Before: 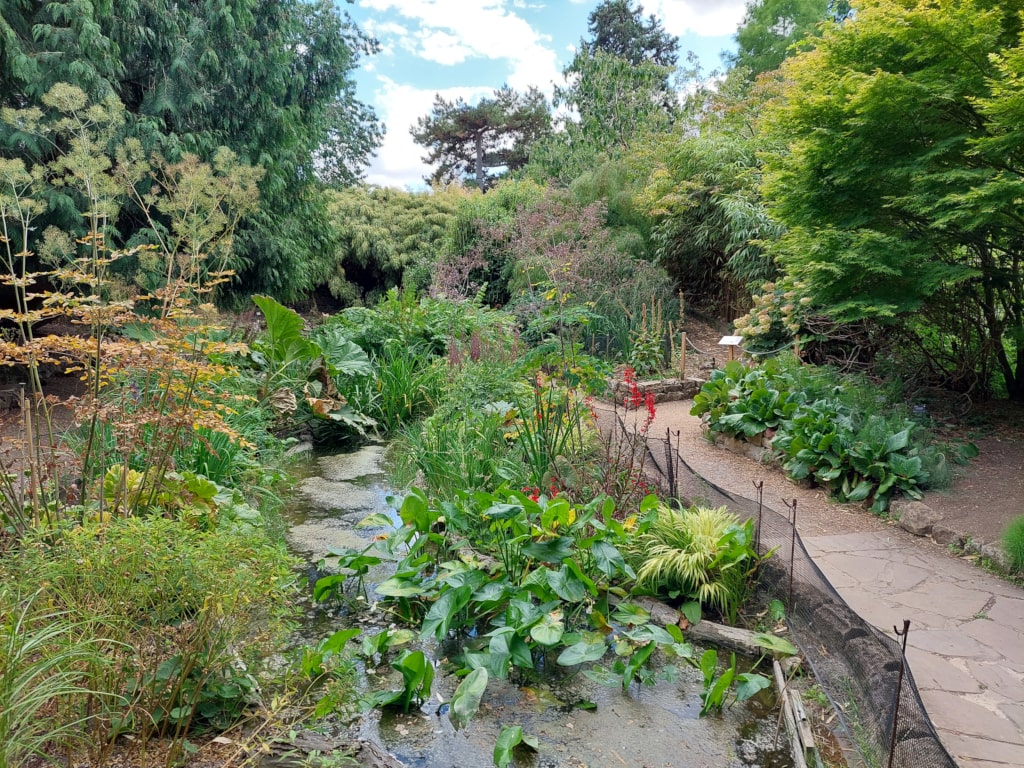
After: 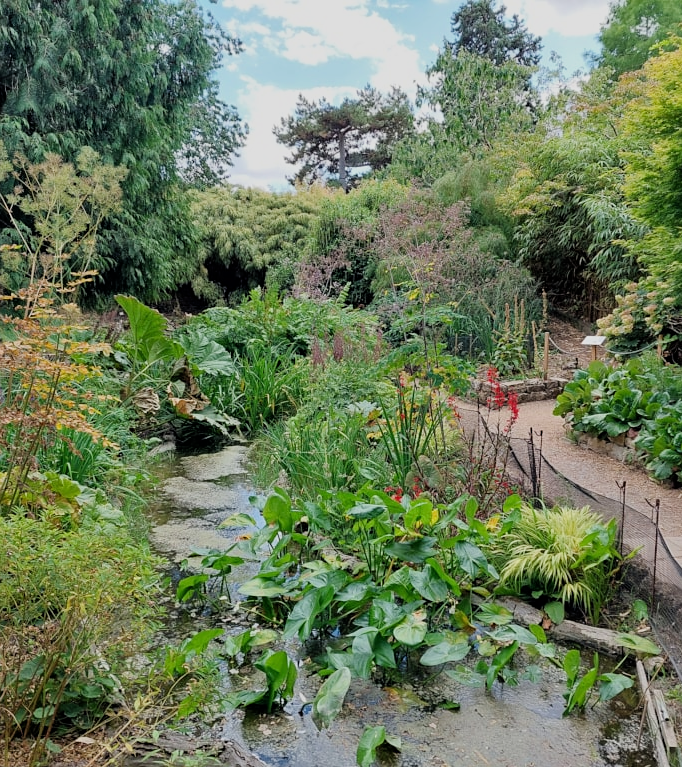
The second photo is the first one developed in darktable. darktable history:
sharpen: amount 0.2
filmic rgb: white relative exposure 3.8 EV, hardness 4.35
crop and rotate: left 13.409%, right 19.924%
